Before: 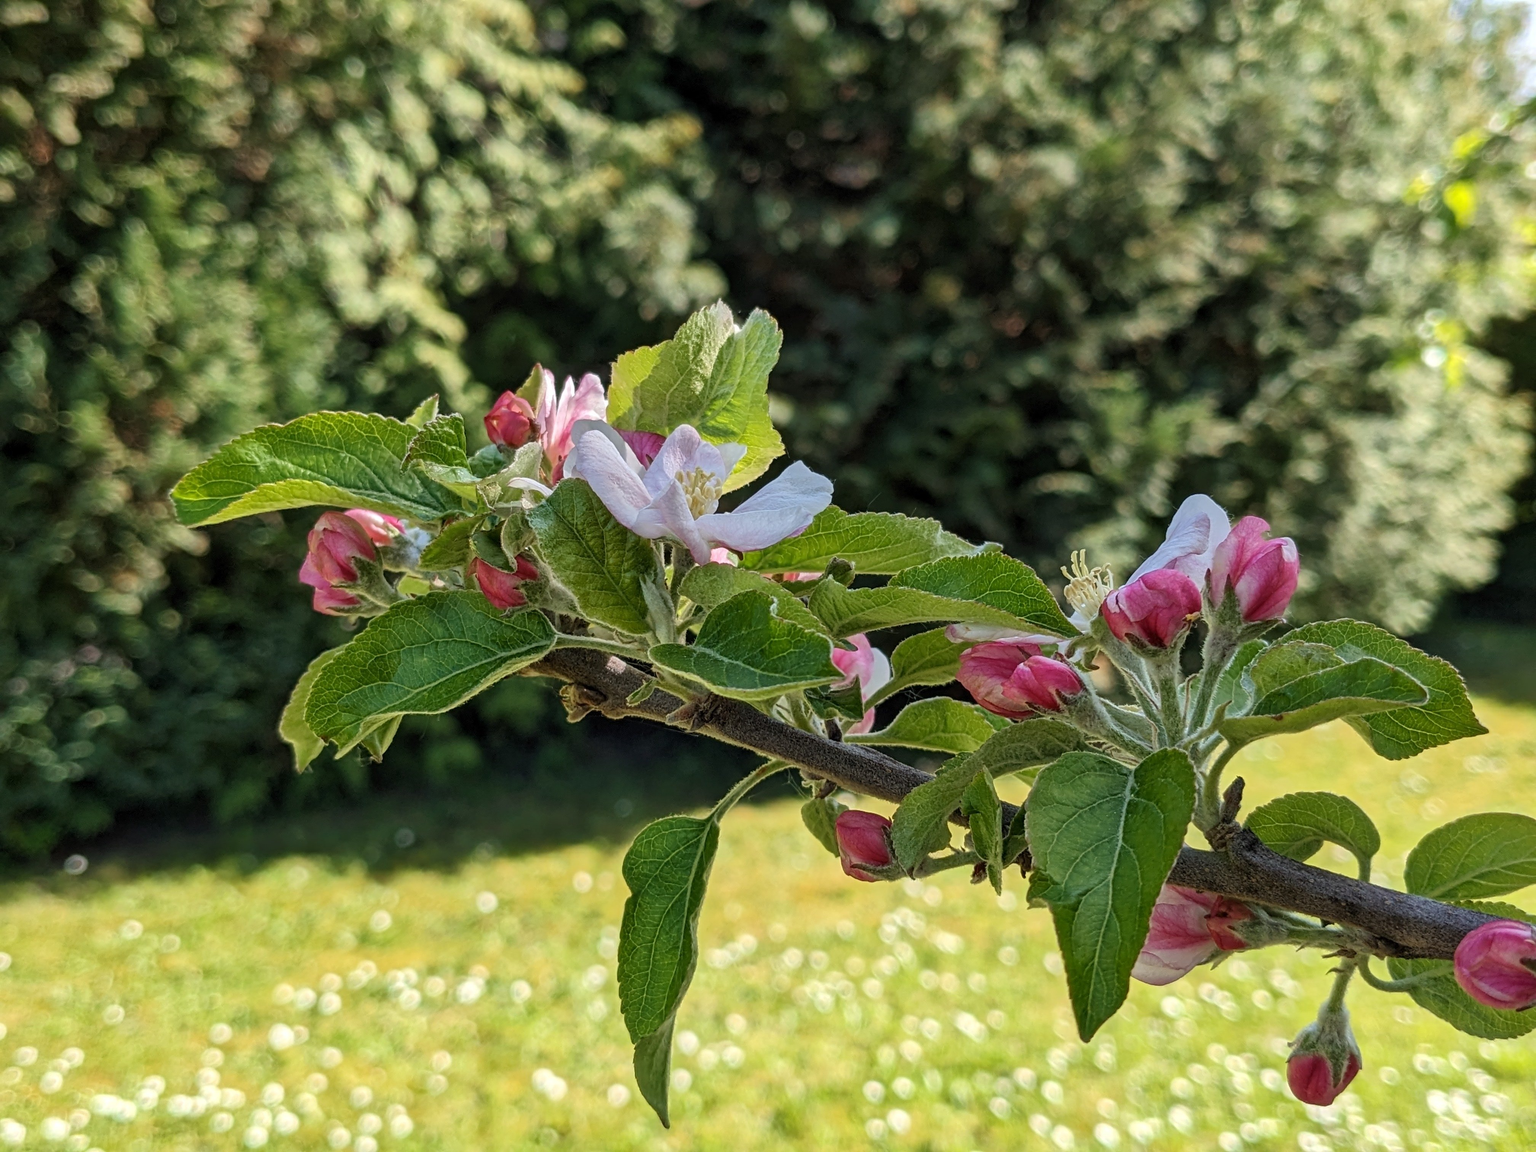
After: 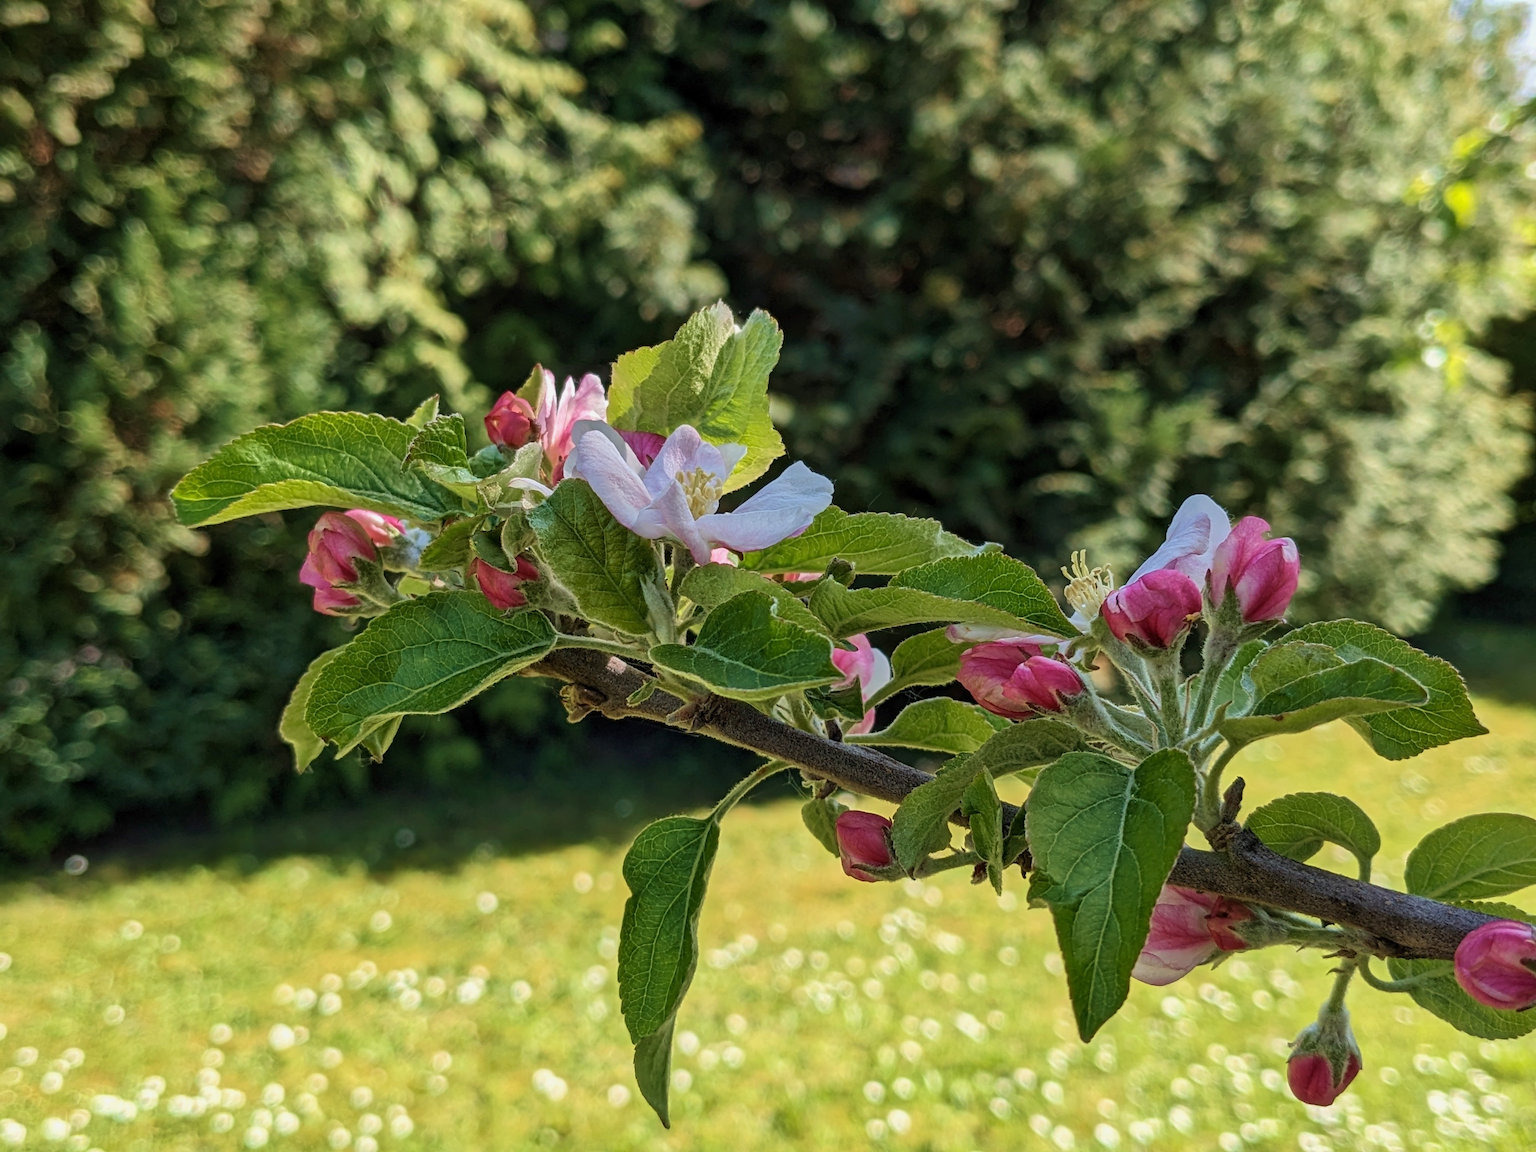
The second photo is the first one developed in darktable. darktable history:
velvia: on, module defaults
exposure: exposure -0.149 EV, compensate highlight preservation false
